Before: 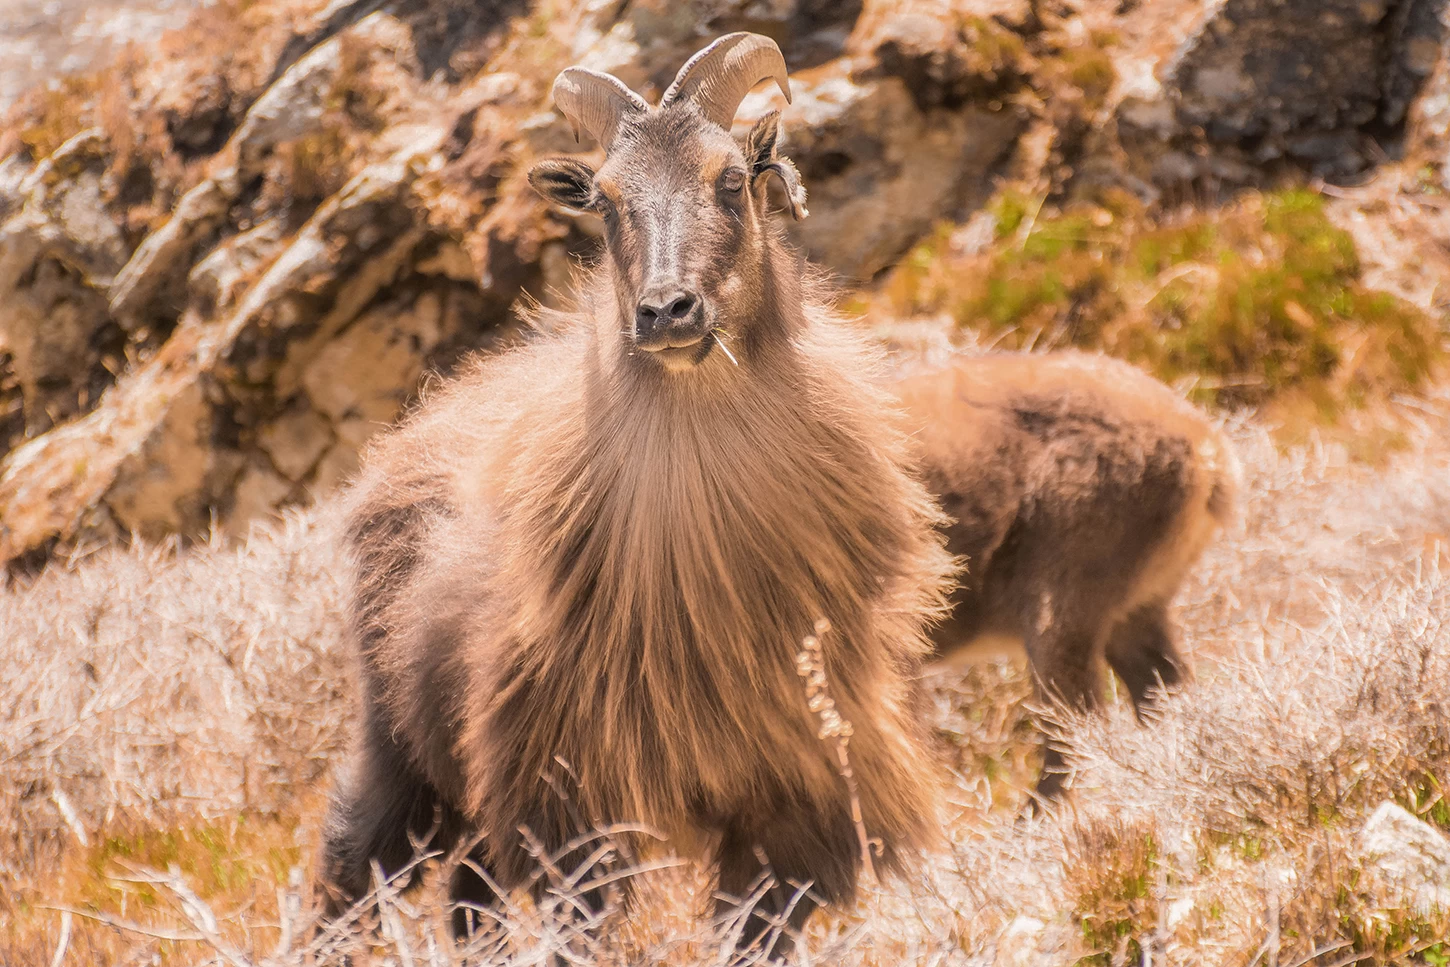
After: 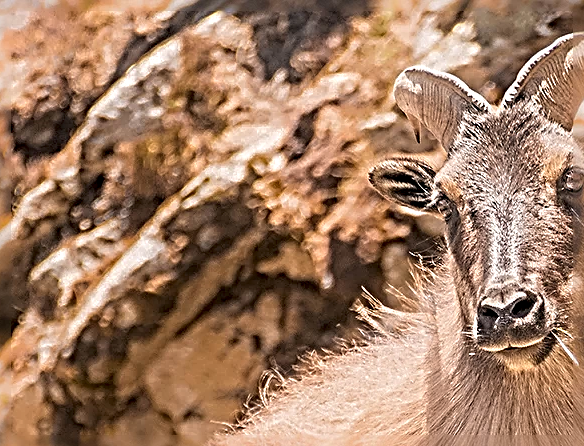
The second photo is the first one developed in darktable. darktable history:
crop and rotate: left 11.021%, top 0.093%, right 48.645%, bottom 53.694%
sharpen: radius 4.032, amount 1.986
